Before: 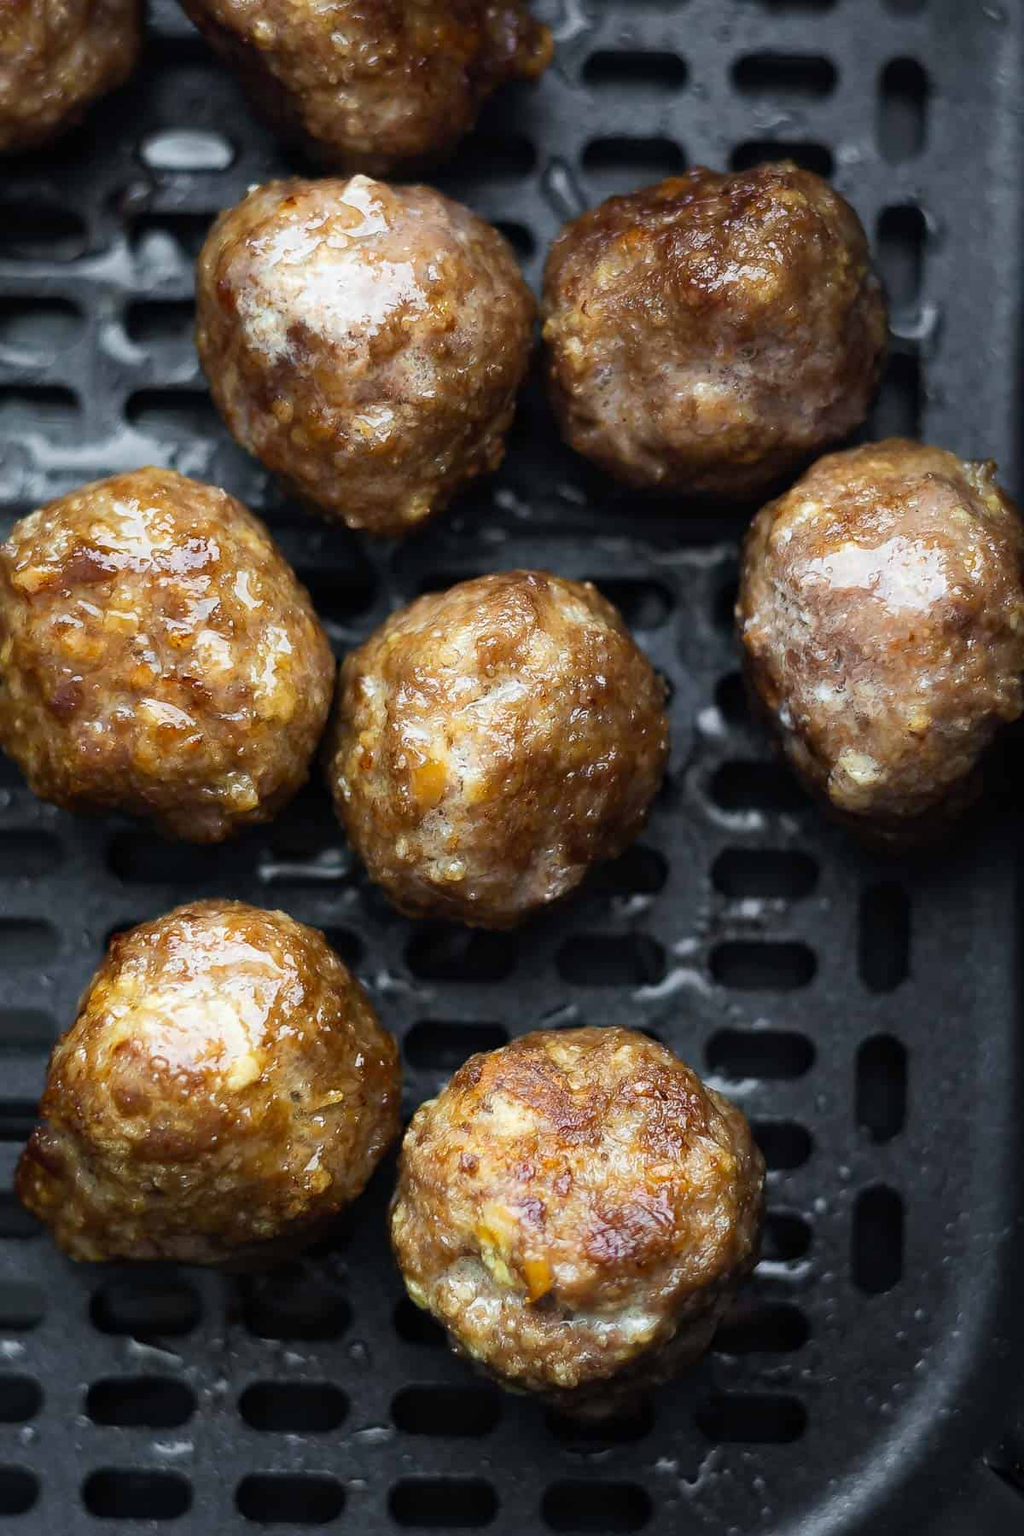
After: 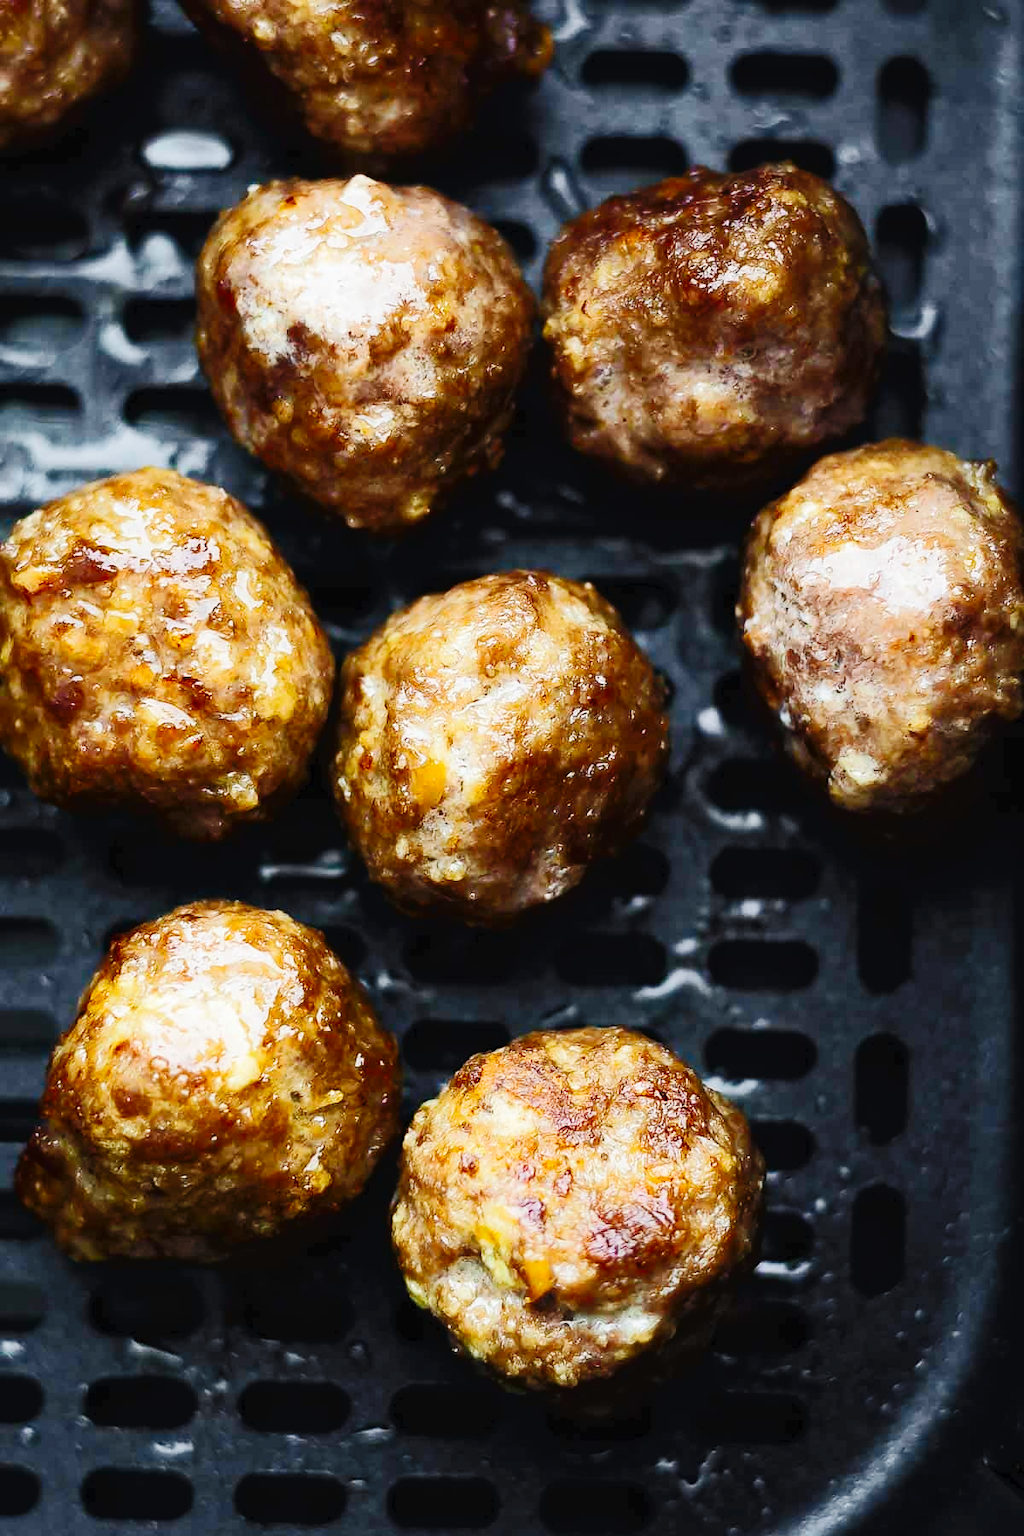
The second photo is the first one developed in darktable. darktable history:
contrast brightness saturation: contrast 0.065, brightness -0.129, saturation 0.047
base curve: curves: ch0 [(0, 0) (0.036, 0.025) (0.121, 0.166) (0.206, 0.329) (0.605, 0.79) (1, 1)], preserve colors none
tone curve: curves: ch0 [(0, 0) (0.003, 0.026) (0.011, 0.03) (0.025, 0.047) (0.044, 0.082) (0.069, 0.119) (0.1, 0.157) (0.136, 0.19) (0.177, 0.231) (0.224, 0.27) (0.277, 0.318) (0.335, 0.383) (0.399, 0.456) (0.468, 0.532) (0.543, 0.618) (0.623, 0.71) (0.709, 0.786) (0.801, 0.851) (0.898, 0.908) (1, 1)], color space Lab, independent channels, preserve colors none
